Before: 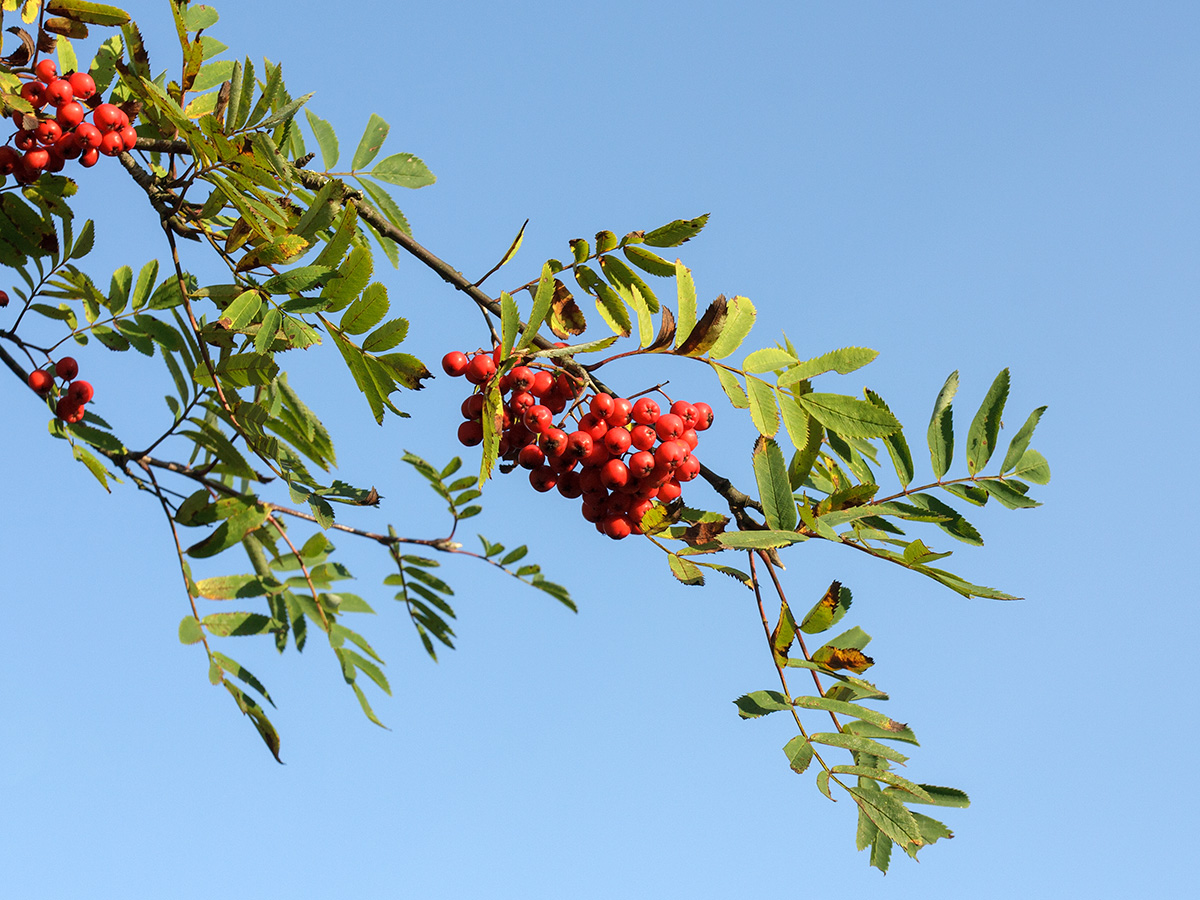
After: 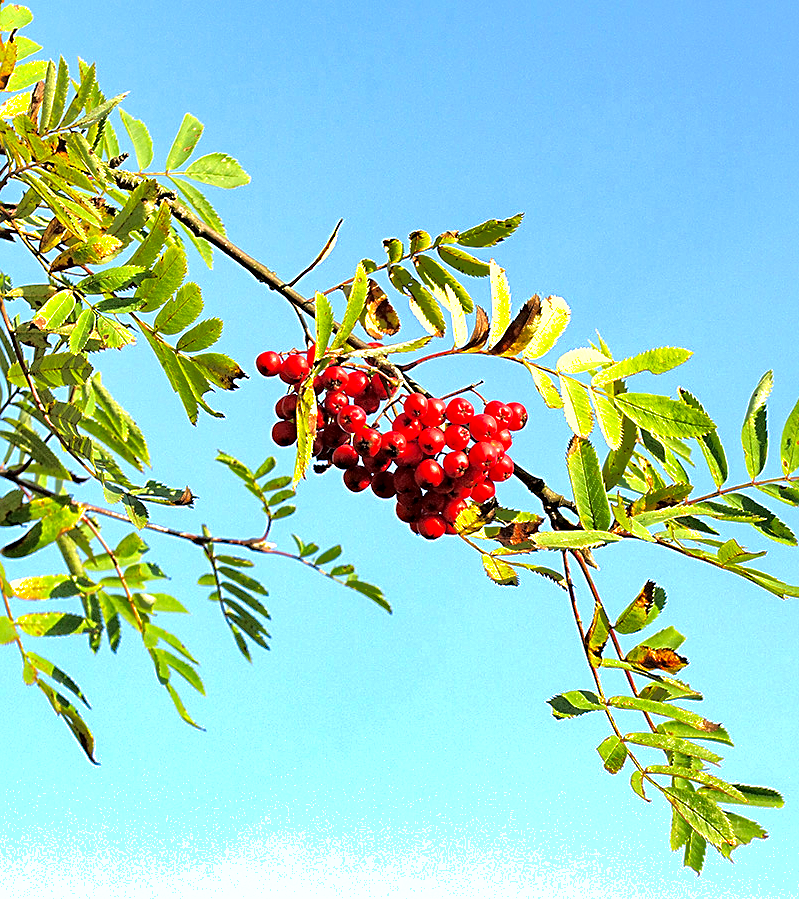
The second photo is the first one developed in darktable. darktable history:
crop and rotate: left 15.558%, right 17.79%
exposure: black level correction -0.002, exposure 0.706 EV, compensate exposure bias true, compensate highlight preservation false
sharpen: on, module defaults
local contrast: highlights 199%, shadows 126%, detail 139%, midtone range 0.253
tone equalizer: -7 EV 0.144 EV, -6 EV 0.565 EV, -5 EV 1.14 EV, -4 EV 1.33 EV, -3 EV 1.15 EV, -2 EV 0.6 EV, -1 EV 0.146 EV, edges refinement/feathering 500, mask exposure compensation -1.57 EV, preserve details no
haze removal: strength 0.112, distance 0.251, compatibility mode true, adaptive false
shadows and highlights: shadows 39.36, highlights -60.07
